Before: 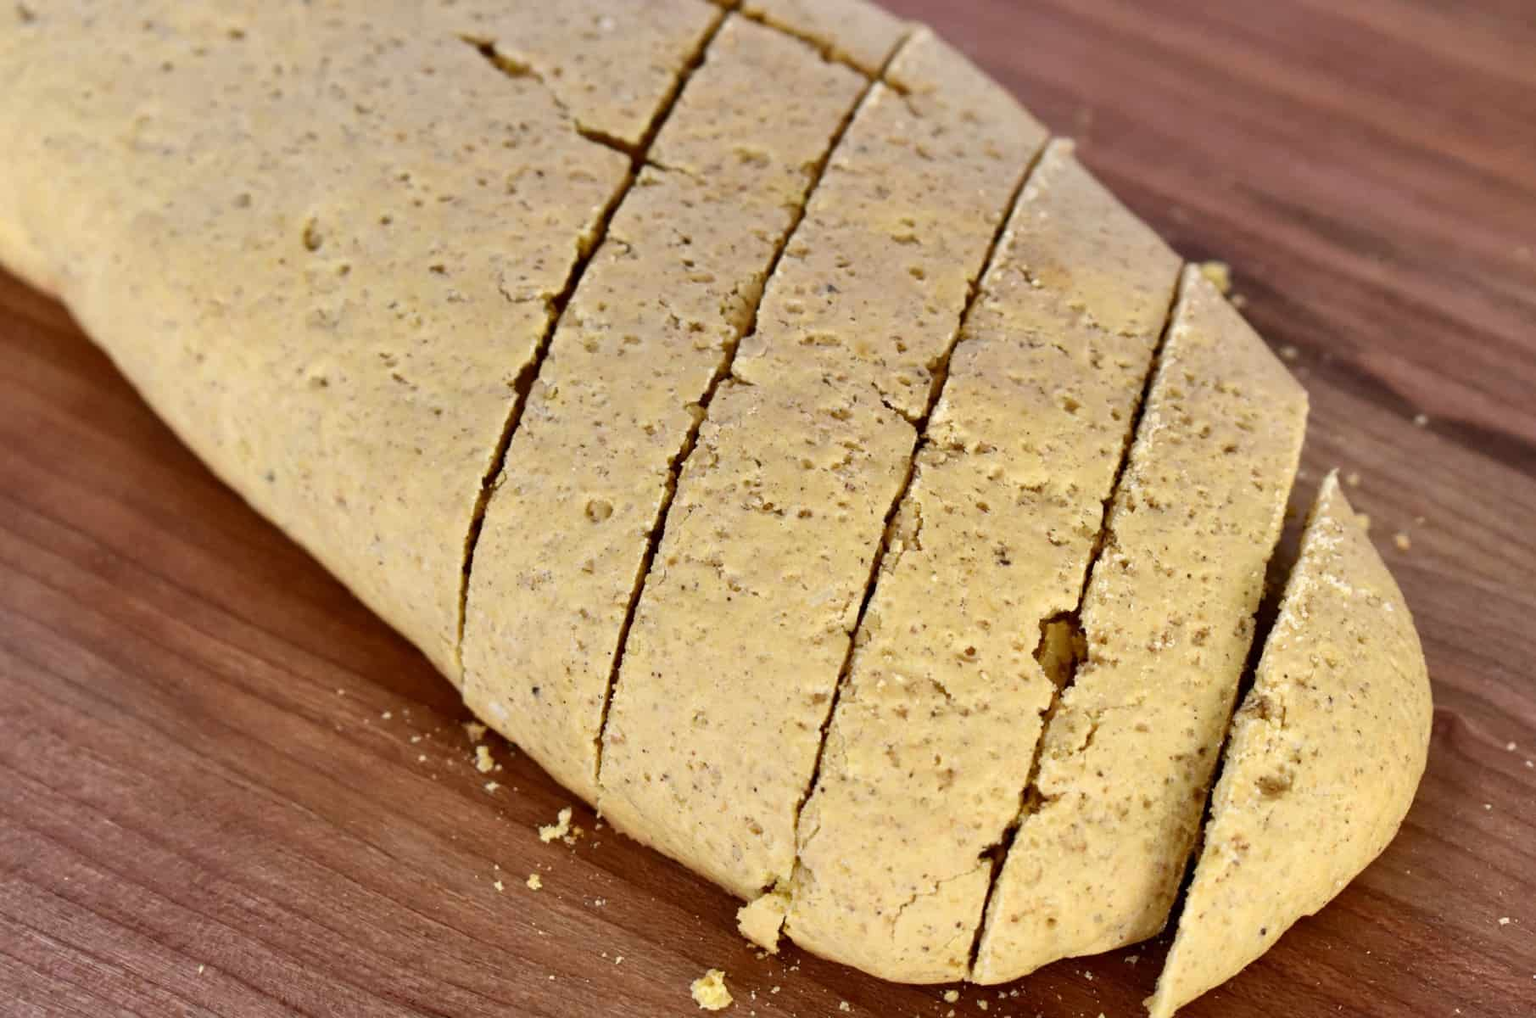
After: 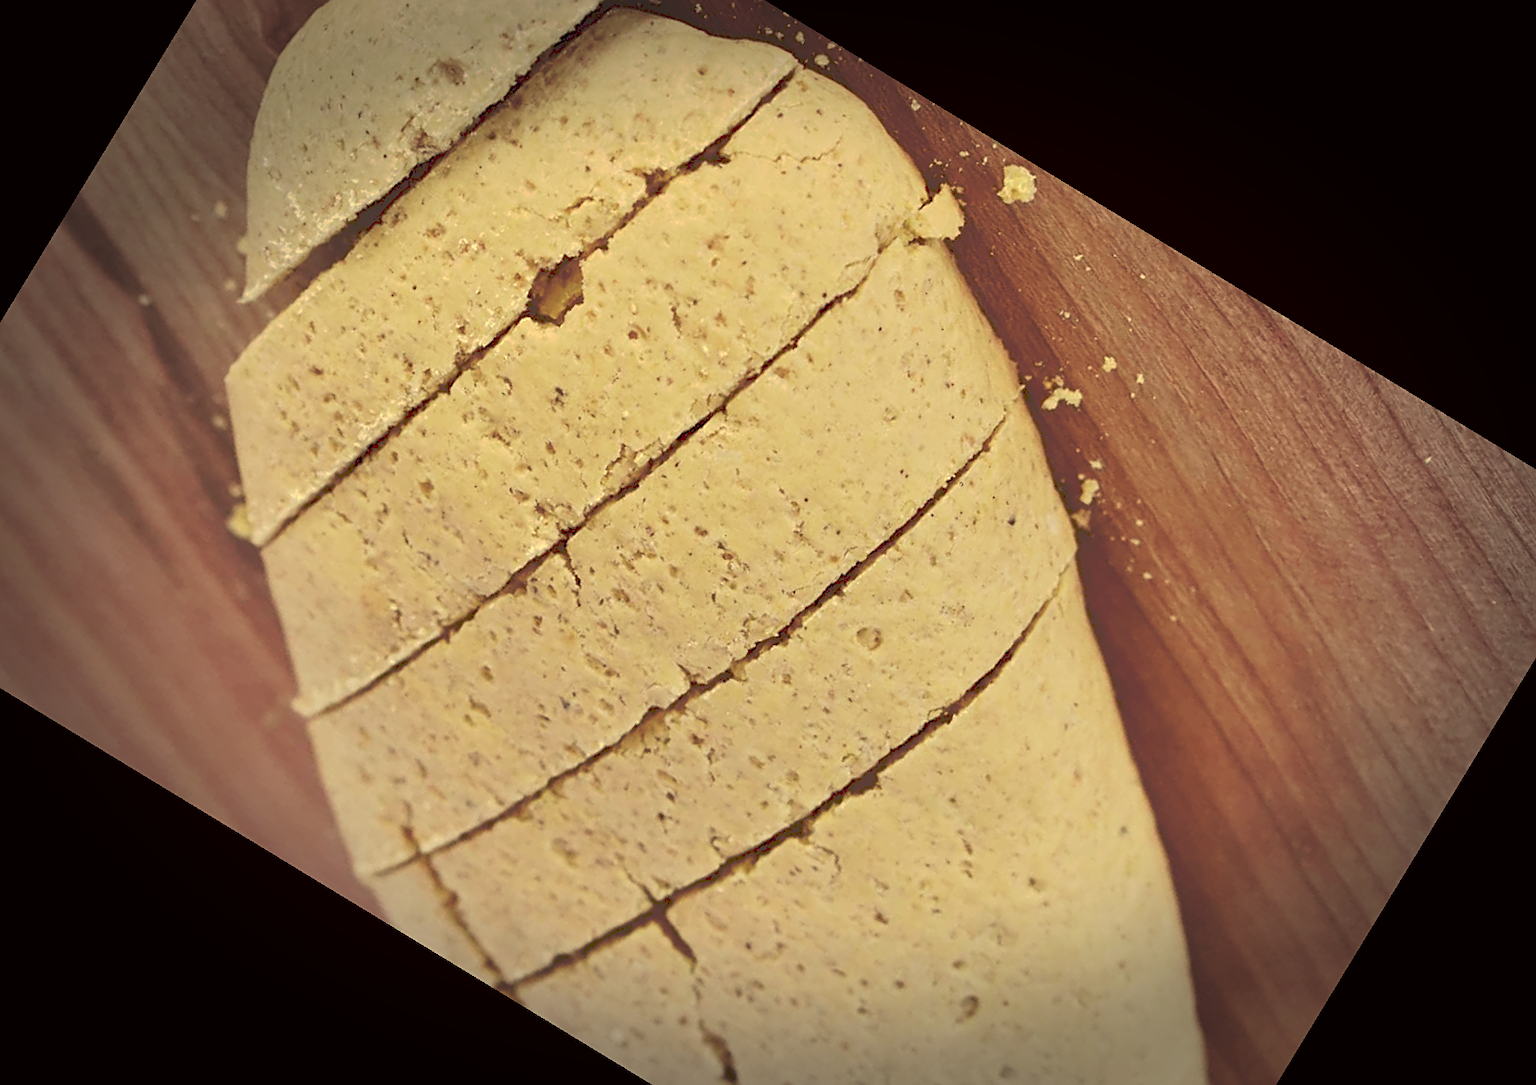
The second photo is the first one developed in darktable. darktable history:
tone curve: curves: ch0 [(0, 0) (0.003, 0.277) (0.011, 0.277) (0.025, 0.279) (0.044, 0.282) (0.069, 0.286) (0.1, 0.289) (0.136, 0.294) (0.177, 0.318) (0.224, 0.345) (0.277, 0.379) (0.335, 0.425) (0.399, 0.481) (0.468, 0.542) (0.543, 0.594) (0.623, 0.662) (0.709, 0.731) (0.801, 0.792) (0.898, 0.851) (1, 1)], preserve colors none
color contrast: blue-yellow contrast 0.7
crop and rotate: angle 148.68°, left 9.111%, top 15.603%, right 4.588%, bottom 17.041%
vignetting: fall-off start 66.7%, fall-off radius 39.74%, brightness -0.576, saturation -0.258, automatic ratio true, width/height ratio 0.671, dithering 16-bit output
color correction: highlights a* -0.482, highlights b* 40, shadows a* 9.8, shadows b* -0.161
white balance: emerald 1
tone equalizer: on, module defaults
sharpen: on, module defaults
